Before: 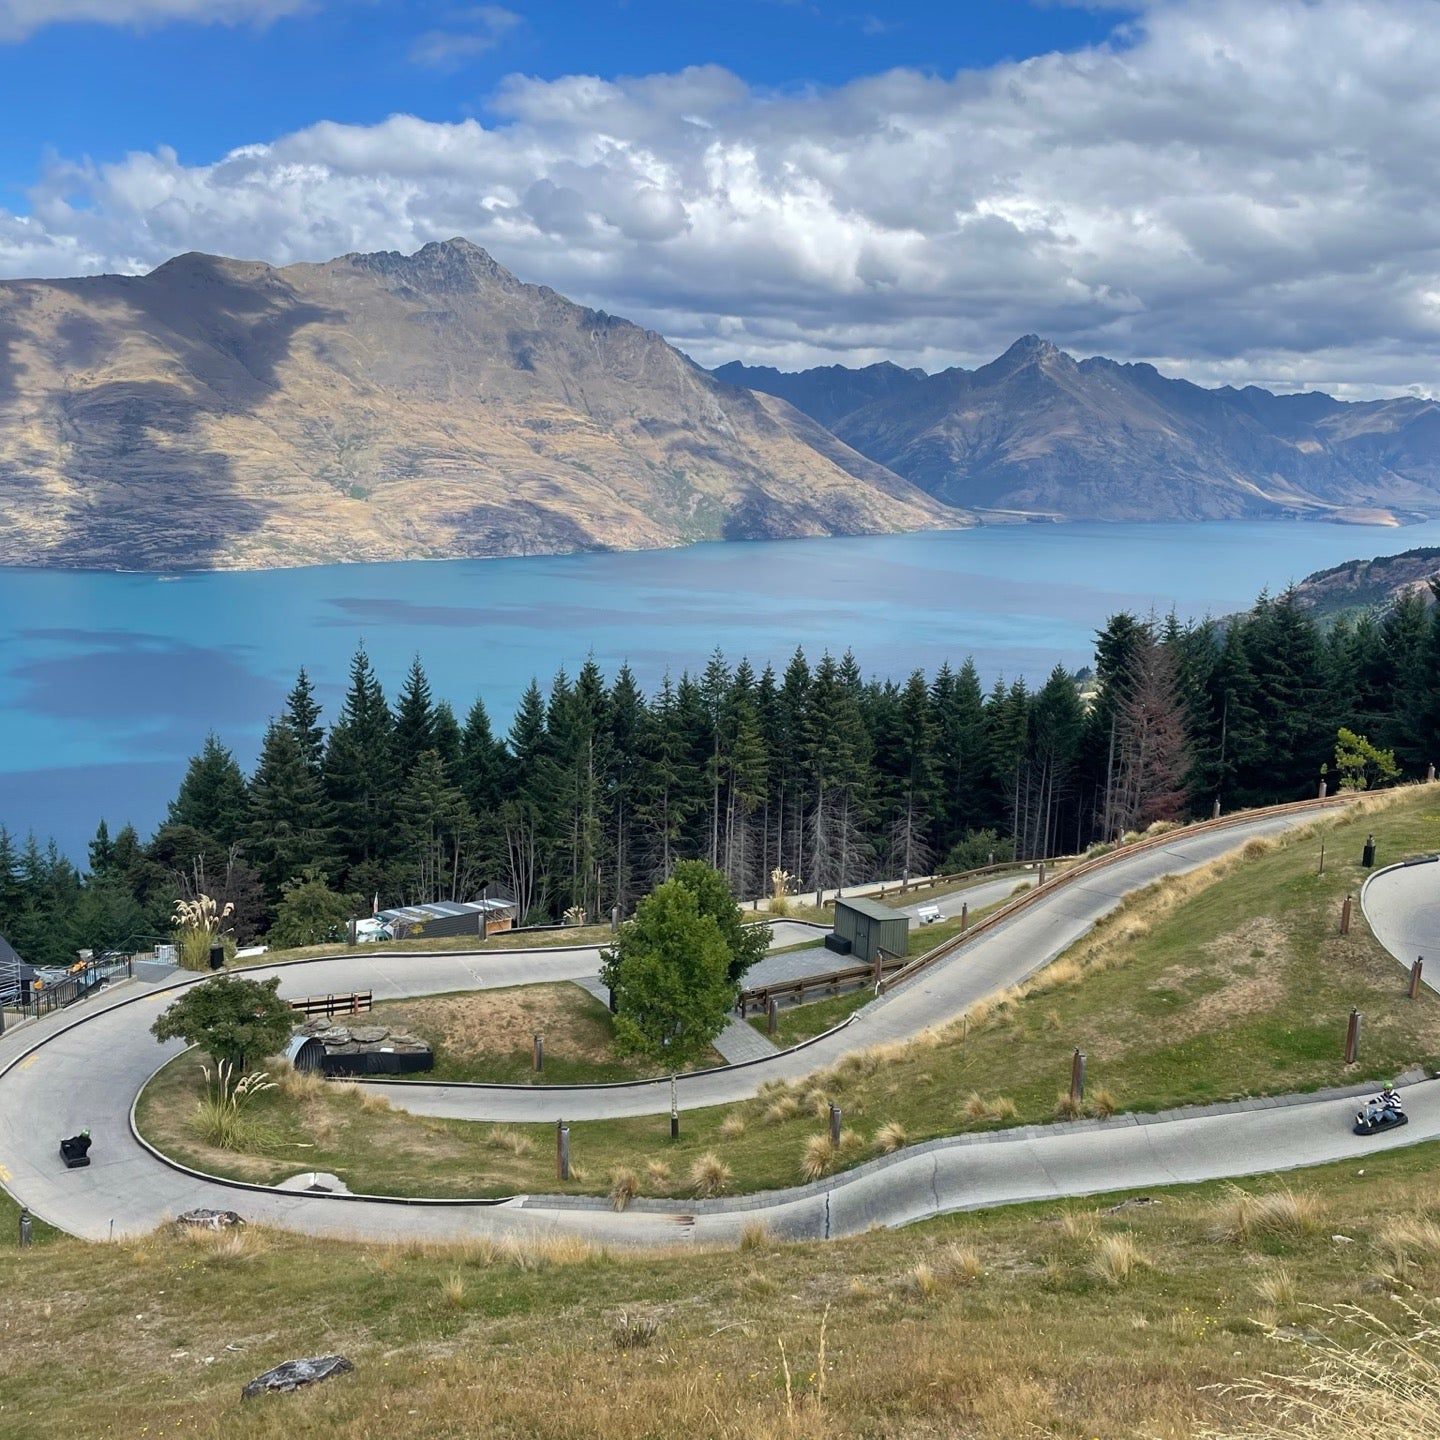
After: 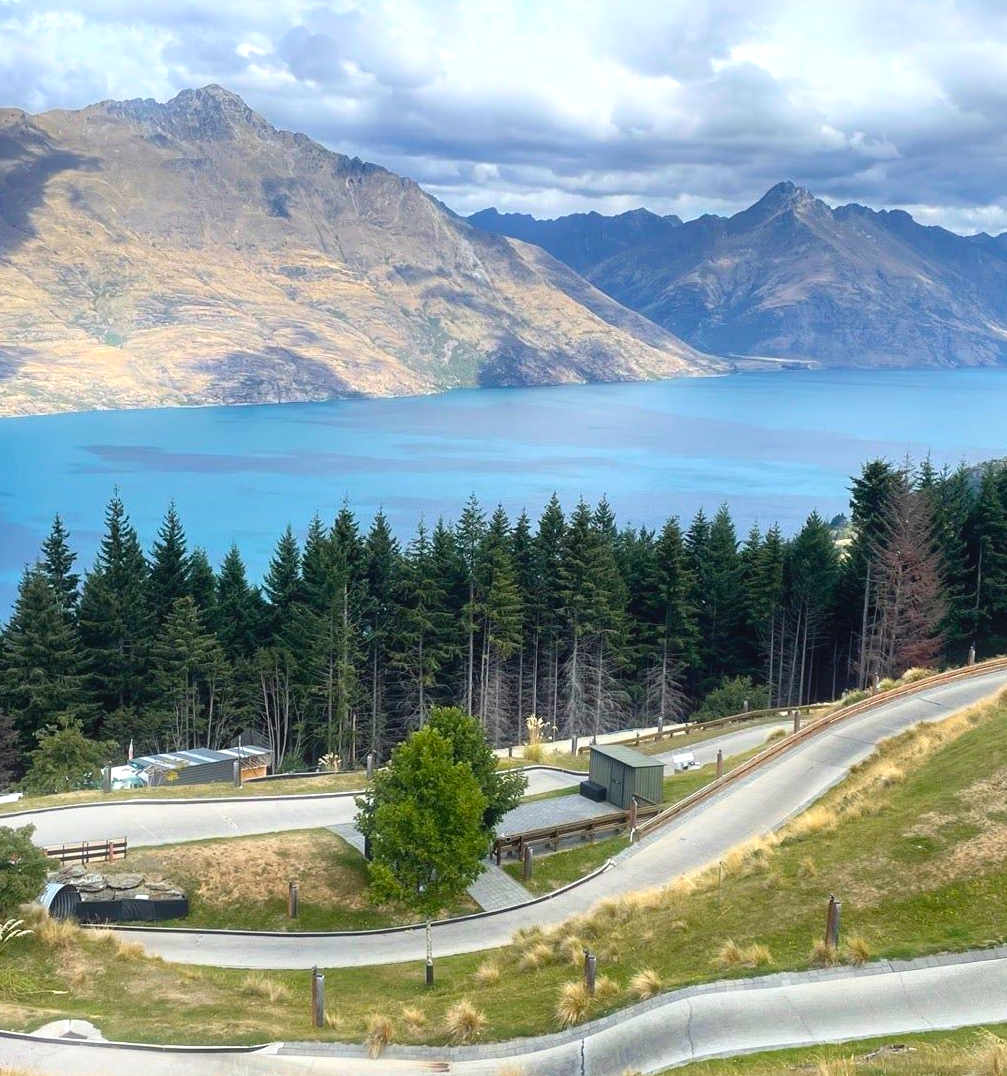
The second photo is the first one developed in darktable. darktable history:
contrast brightness saturation: contrast -0.08, brightness -0.04, saturation -0.11
exposure: exposure 0.6 EV, compensate highlight preservation false
color balance rgb: perceptual saturation grading › global saturation 20%, global vibrance 20%
bloom: size 5%, threshold 95%, strength 15%
crop and rotate: left 17.046%, top 10.659%, right 12.989%, bottom 14.553%
